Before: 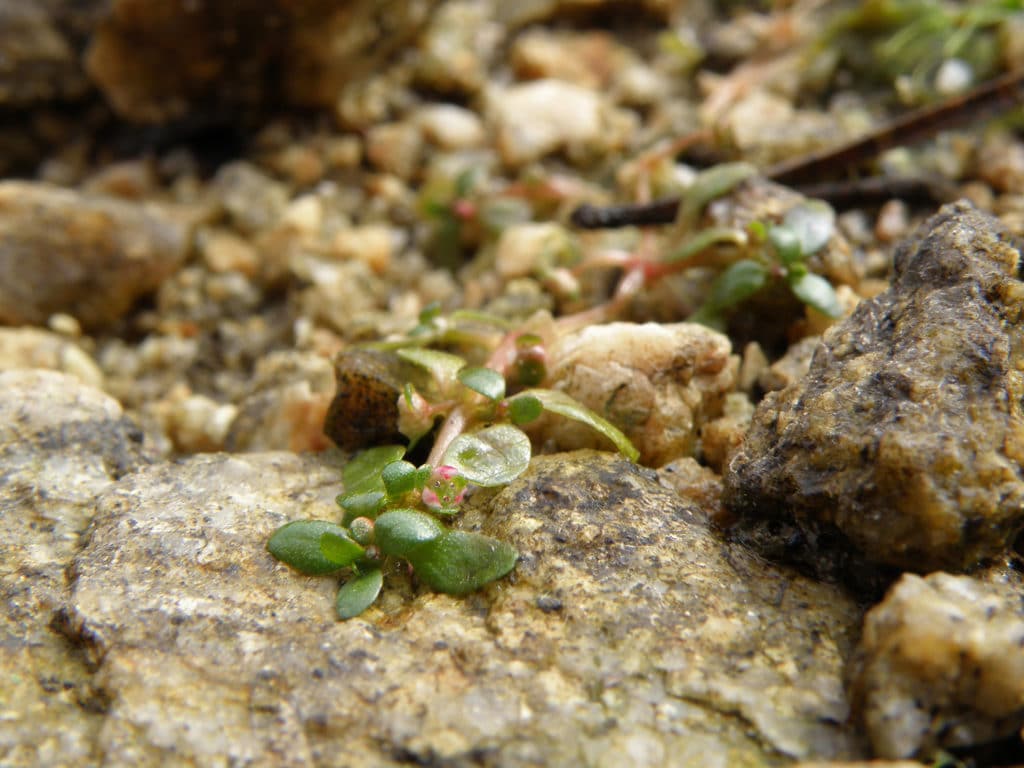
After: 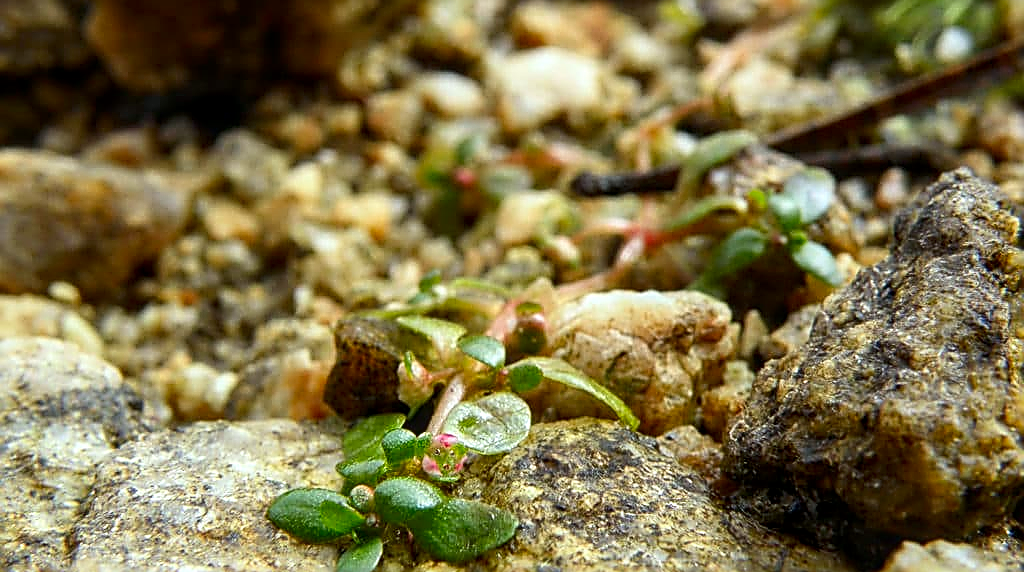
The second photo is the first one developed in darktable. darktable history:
contrast brightness saturation: contrast 0.163, saturation 0.331
crop: top 4.254%, bottom 21.199%
sharpen: radius 1.688, amount 1.305
color calibration: gray › normalize channels true, illuminant as shot in camera, x 0.359, y 0.363, temperature 4574.19 K, gamut compression 0.009
local contrast: on, module defaults
